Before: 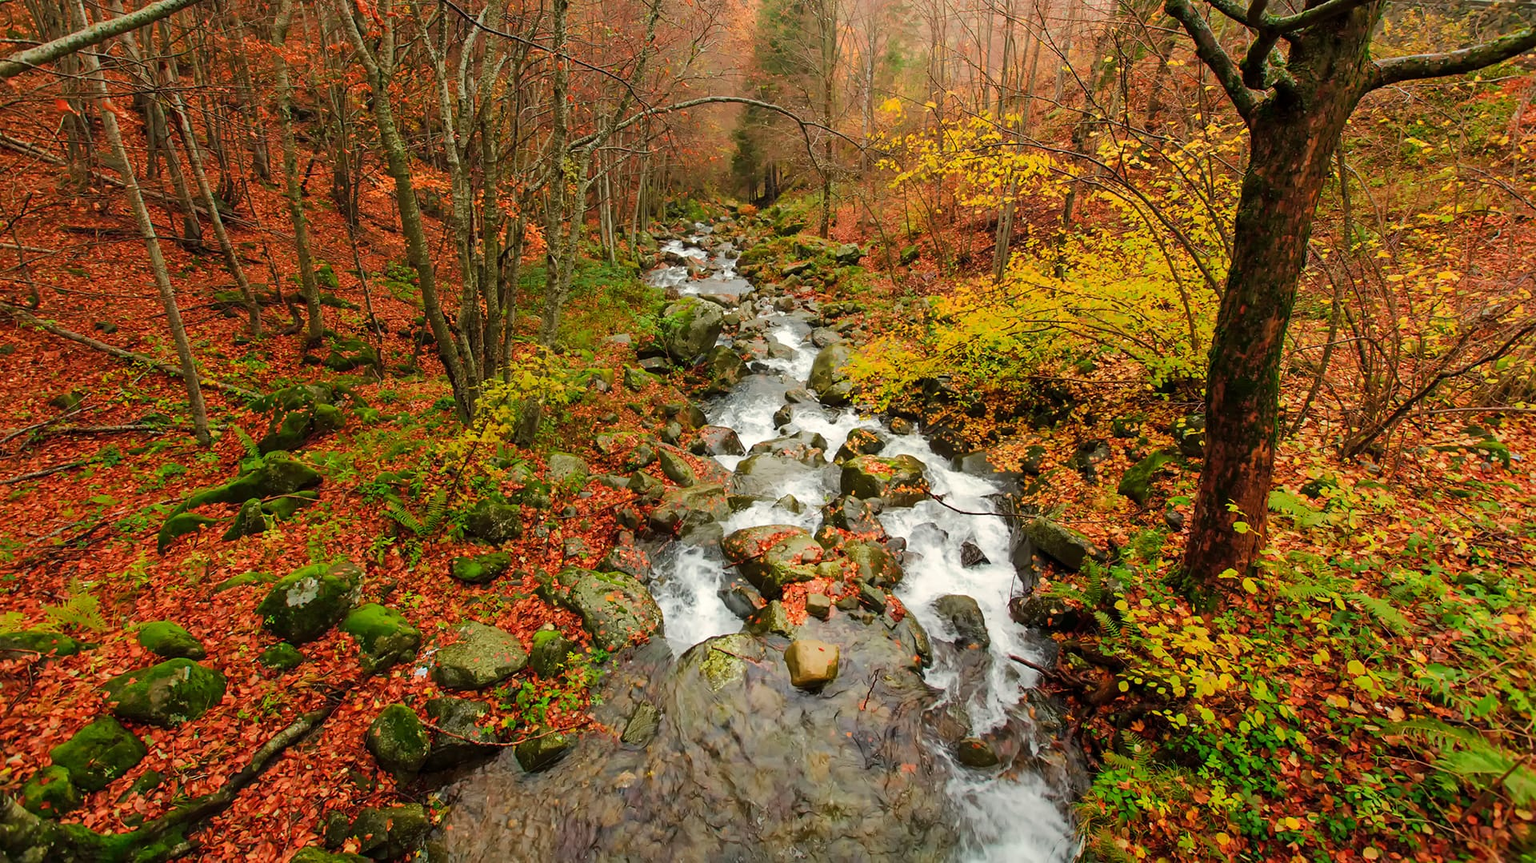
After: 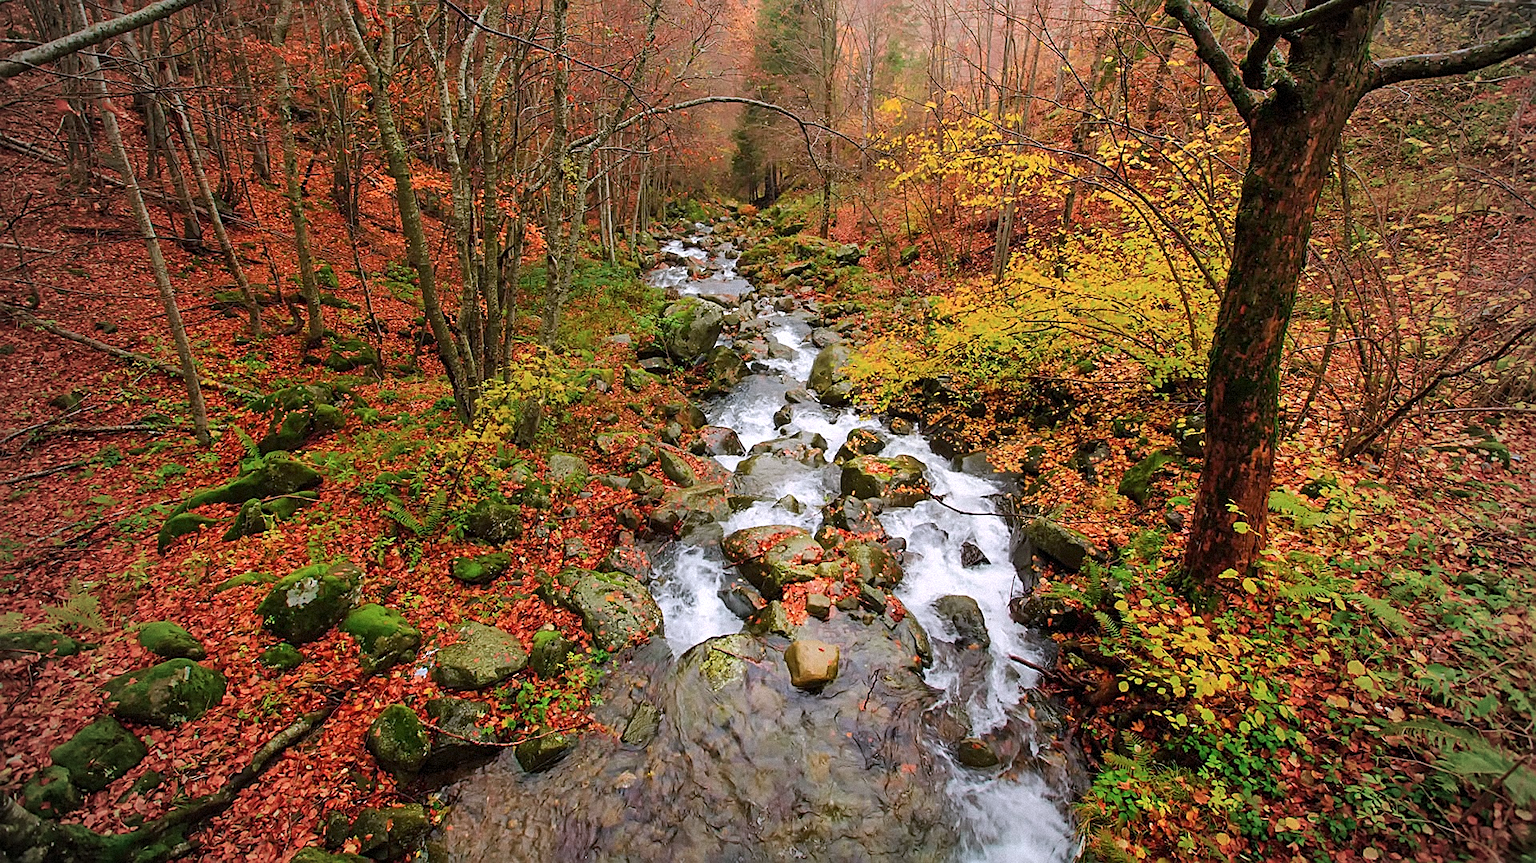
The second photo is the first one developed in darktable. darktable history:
color calibration: illuminant as shot in camera, x 0.363, y 0.385, temperature 4528.04 K
vignetting: fall-off start 71.74%
sharpen: on, module defaults
grain: mid-tones bias 0%
tone equalizer: on, module defaults
